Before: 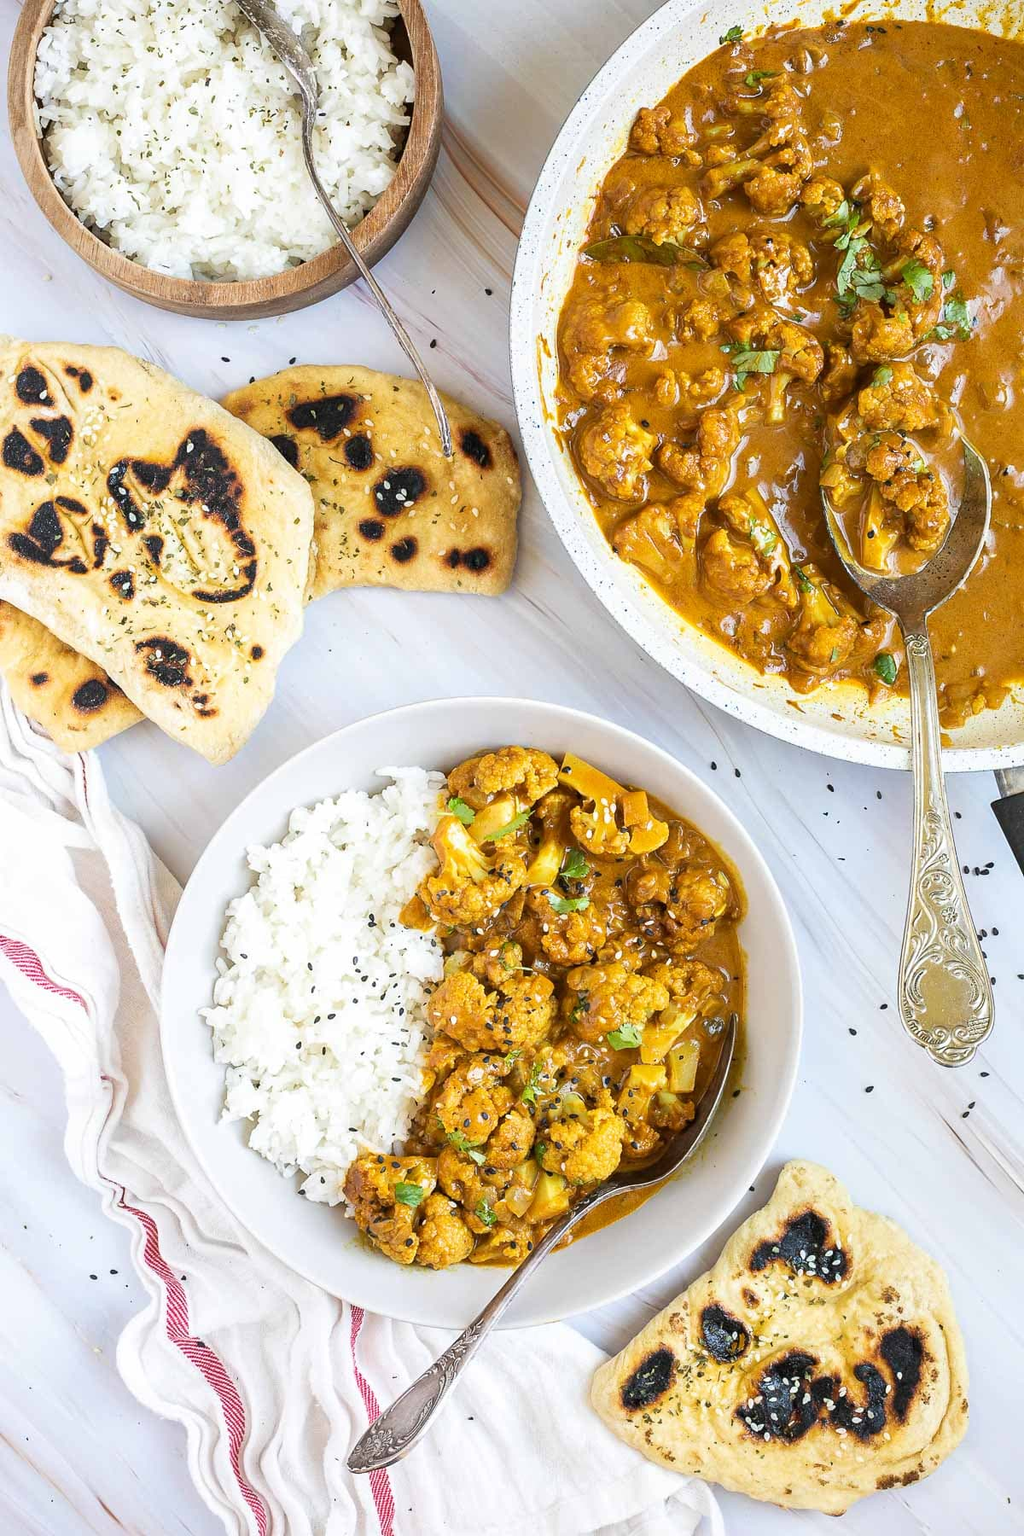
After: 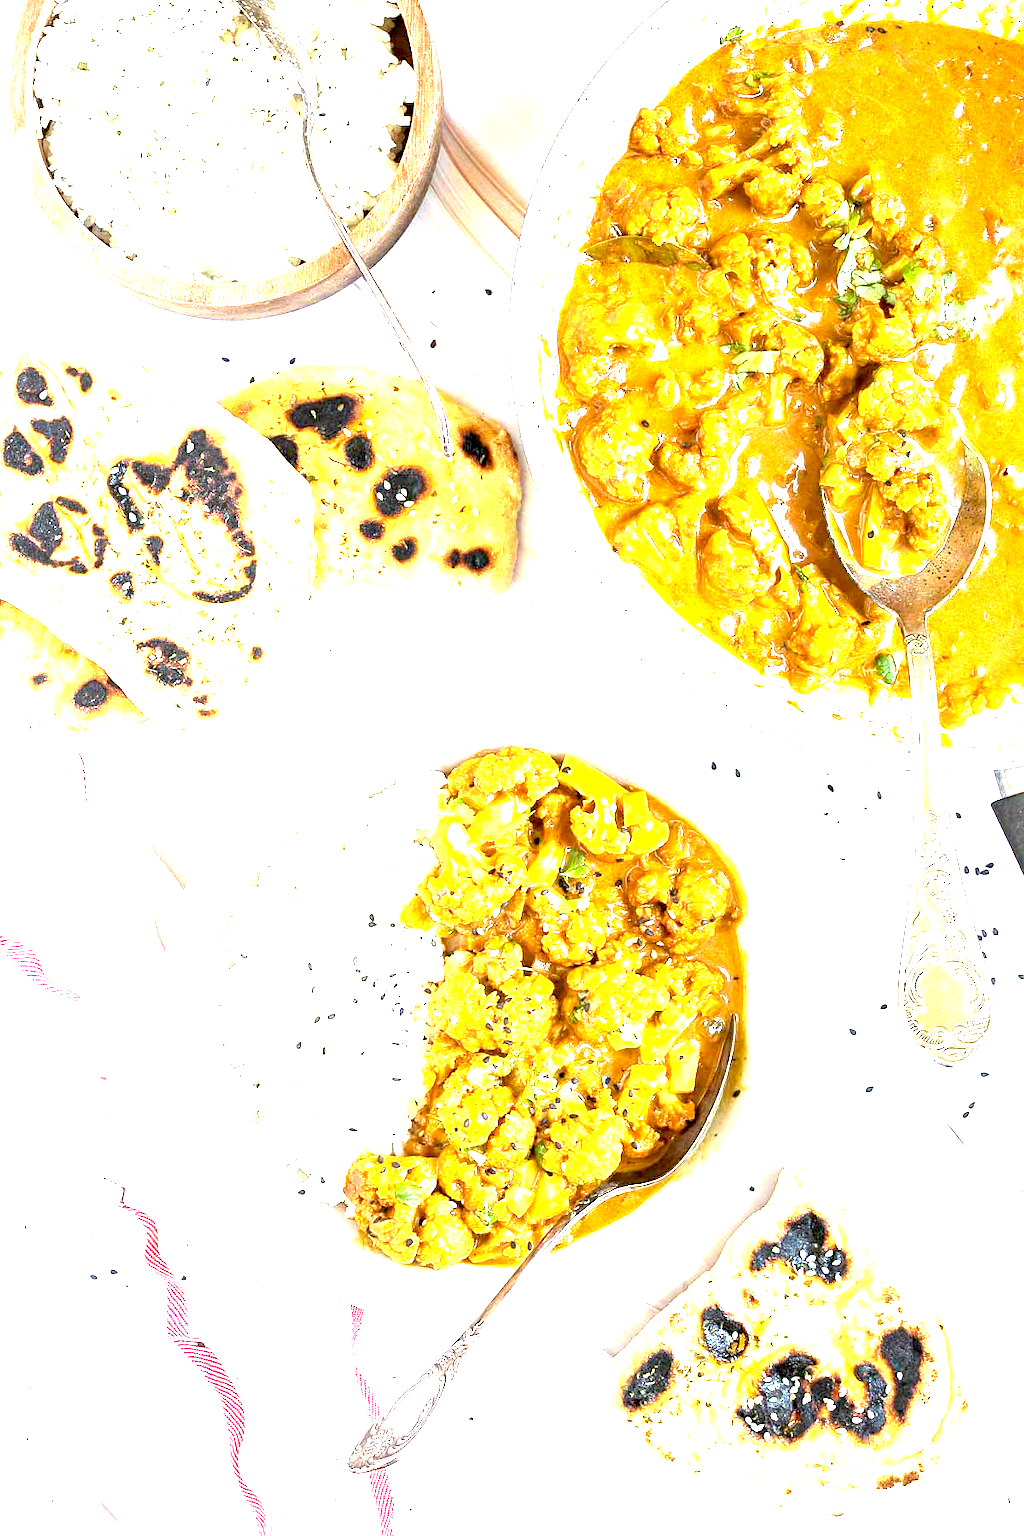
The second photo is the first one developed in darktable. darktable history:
tone equalizer: on, module defaults
exposure: black level correction 0.005, exposure 2.084 EV, compensate highlight preservation false
